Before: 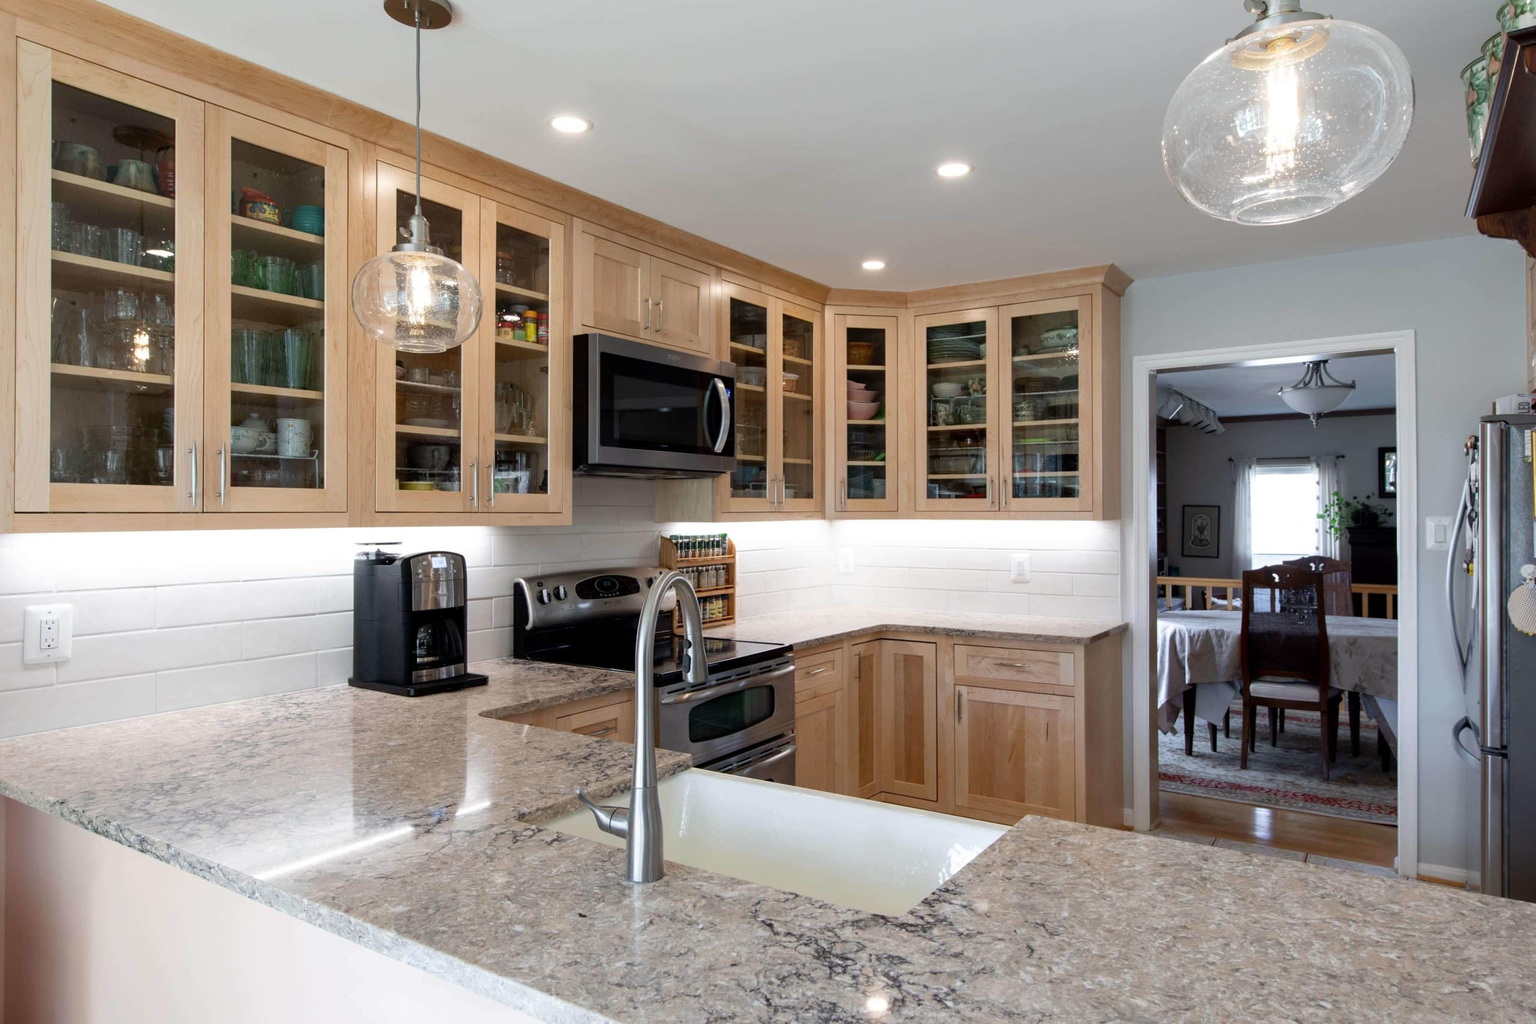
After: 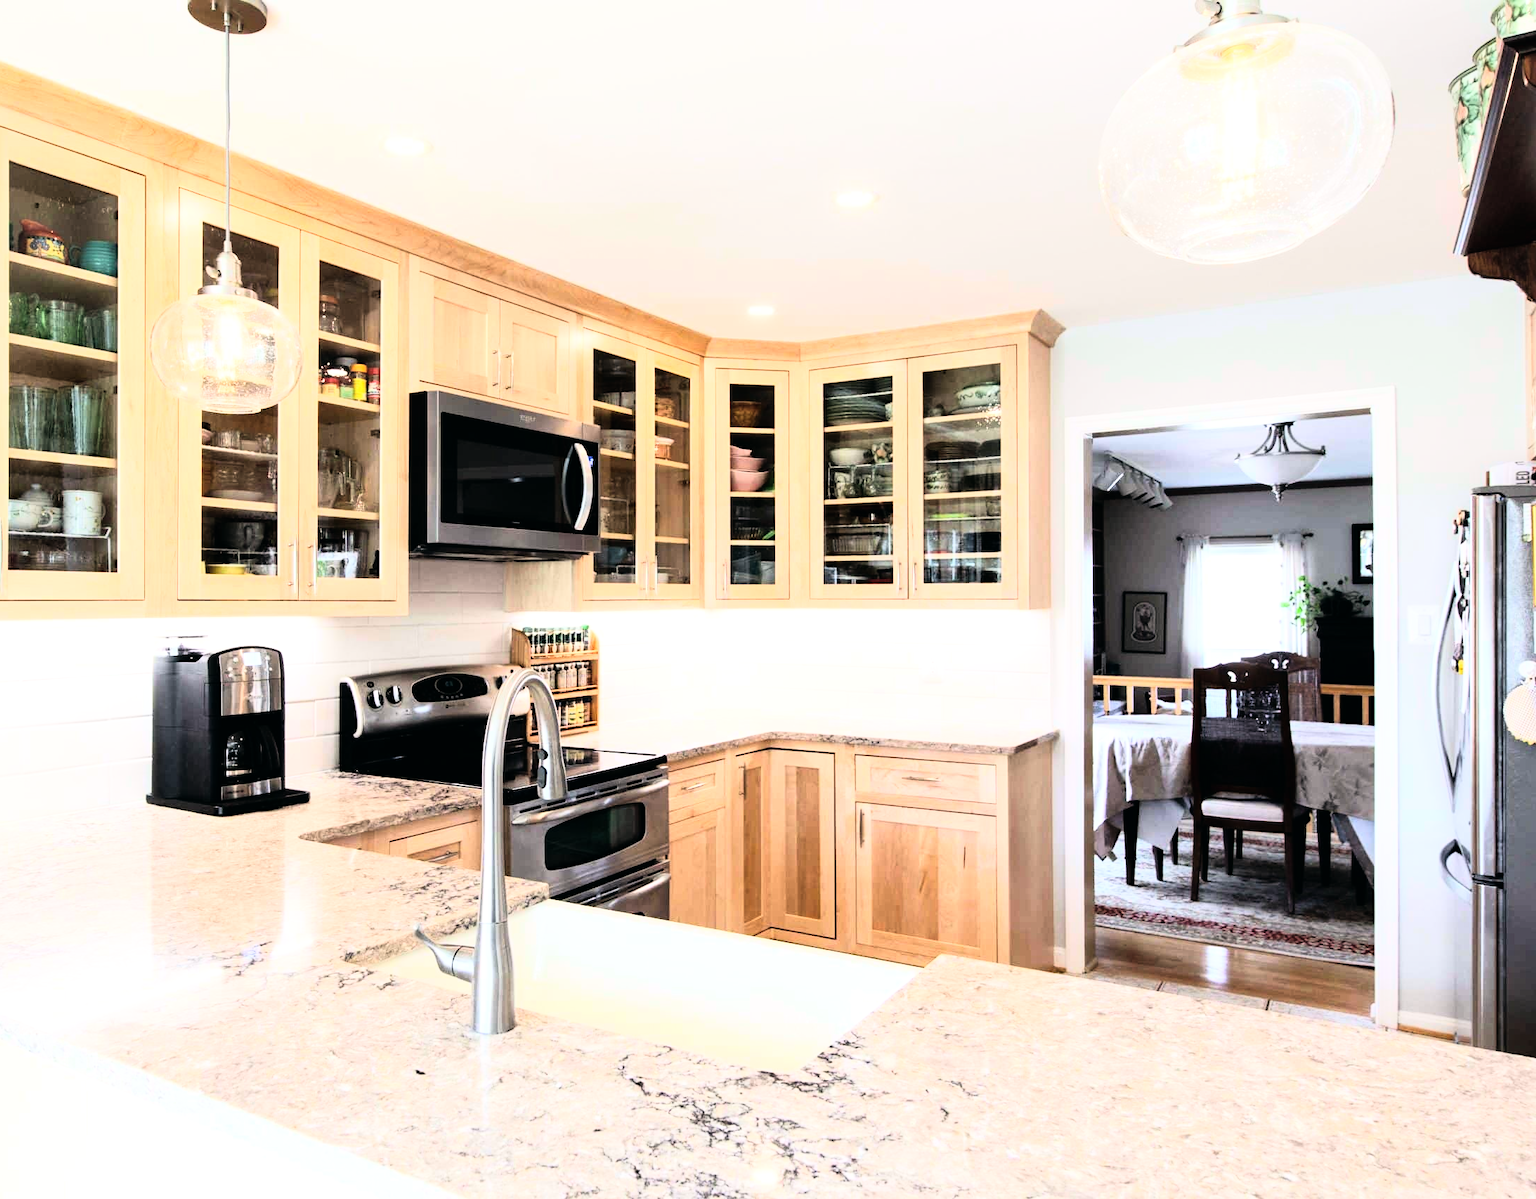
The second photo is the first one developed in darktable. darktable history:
rgb curve: curves: ch0 [(0, 0) (0.21, 0.15) (0.24, 0.21) (0.5, 0.75) (0.75, 0.96) (0.89, 0.99) (1, 1)]; ch1 [(0, 0.02) (0.21, 0.13) (0.25, 0.2) (0.5, 0.67) (0.75, 0.9) (0.89, 0.97) (1, 1)]; ch2 [(0, 0.02) (0.21, 0.13) (0.25, 0.2) (0.5, 0.67) (0.75, 0.9) (0.89, 0.97) (1, 1)], compensate middle gray true
exposure: black level correction -0.002, exposure 0.54 EV, compensate highlight preservation false
crop and rotate: left 14.584%
color balance: lift [1, 0.998, 1.001, 1.002], gamma [1, 1.02, 1, 0.98], gain [1, 1.02, 1.003, 0.98]
tone equalizer: on, module defaults
